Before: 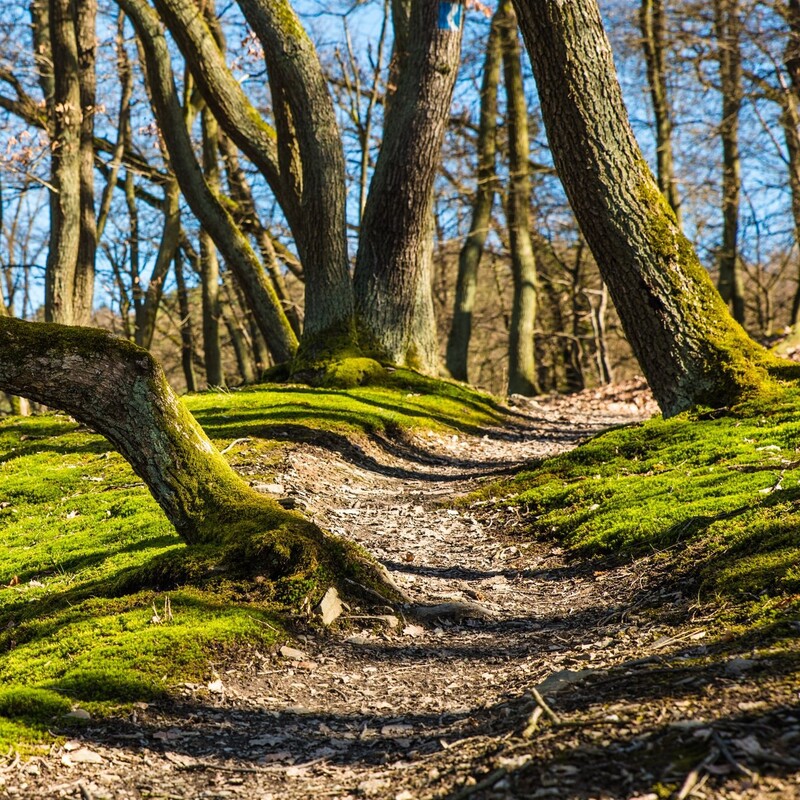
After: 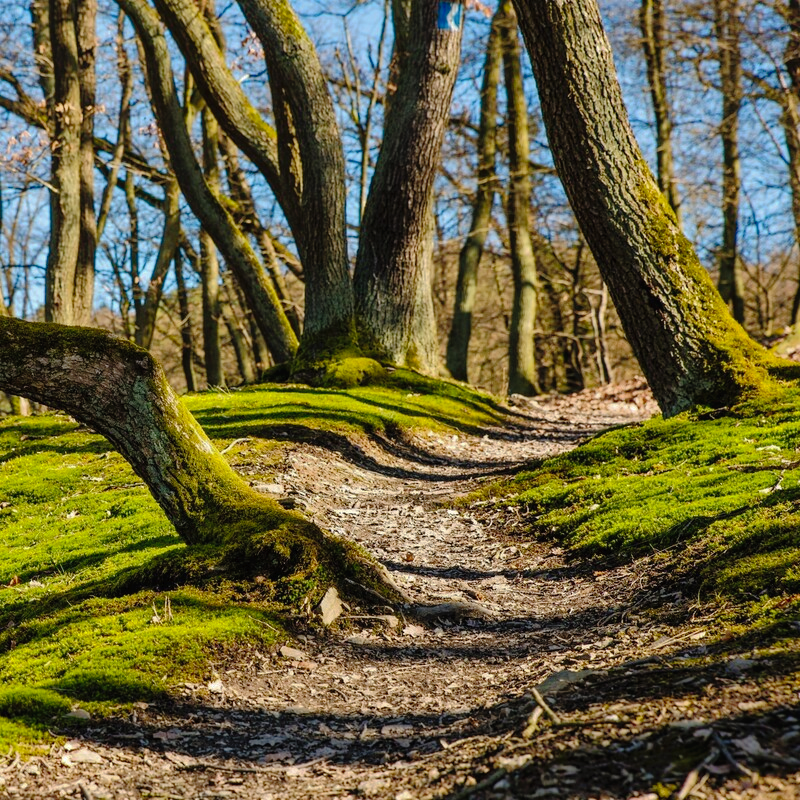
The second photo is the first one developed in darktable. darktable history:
tone curve: curves: ch0 [(0, 0) (0.003, 0.008) (0.011, 0.01) (0.025, 0.012) (0.044, 0.023) (0.069, 0.033) (0.1, 0.046) (0.136, 0.075) (0.177, 0.116) (0.224, 0.171) (0.277, 0.235) (0.335, 0.312) (0.399, 0.397) (0.468, 0.466) (0.543, 0.54) (0.623, 0.62) (0.709, 0.701) (0.801, 0.782) (0.898, 0.877) (1, 1)], preserve colors none
shadows and highlights: on, module defaults
